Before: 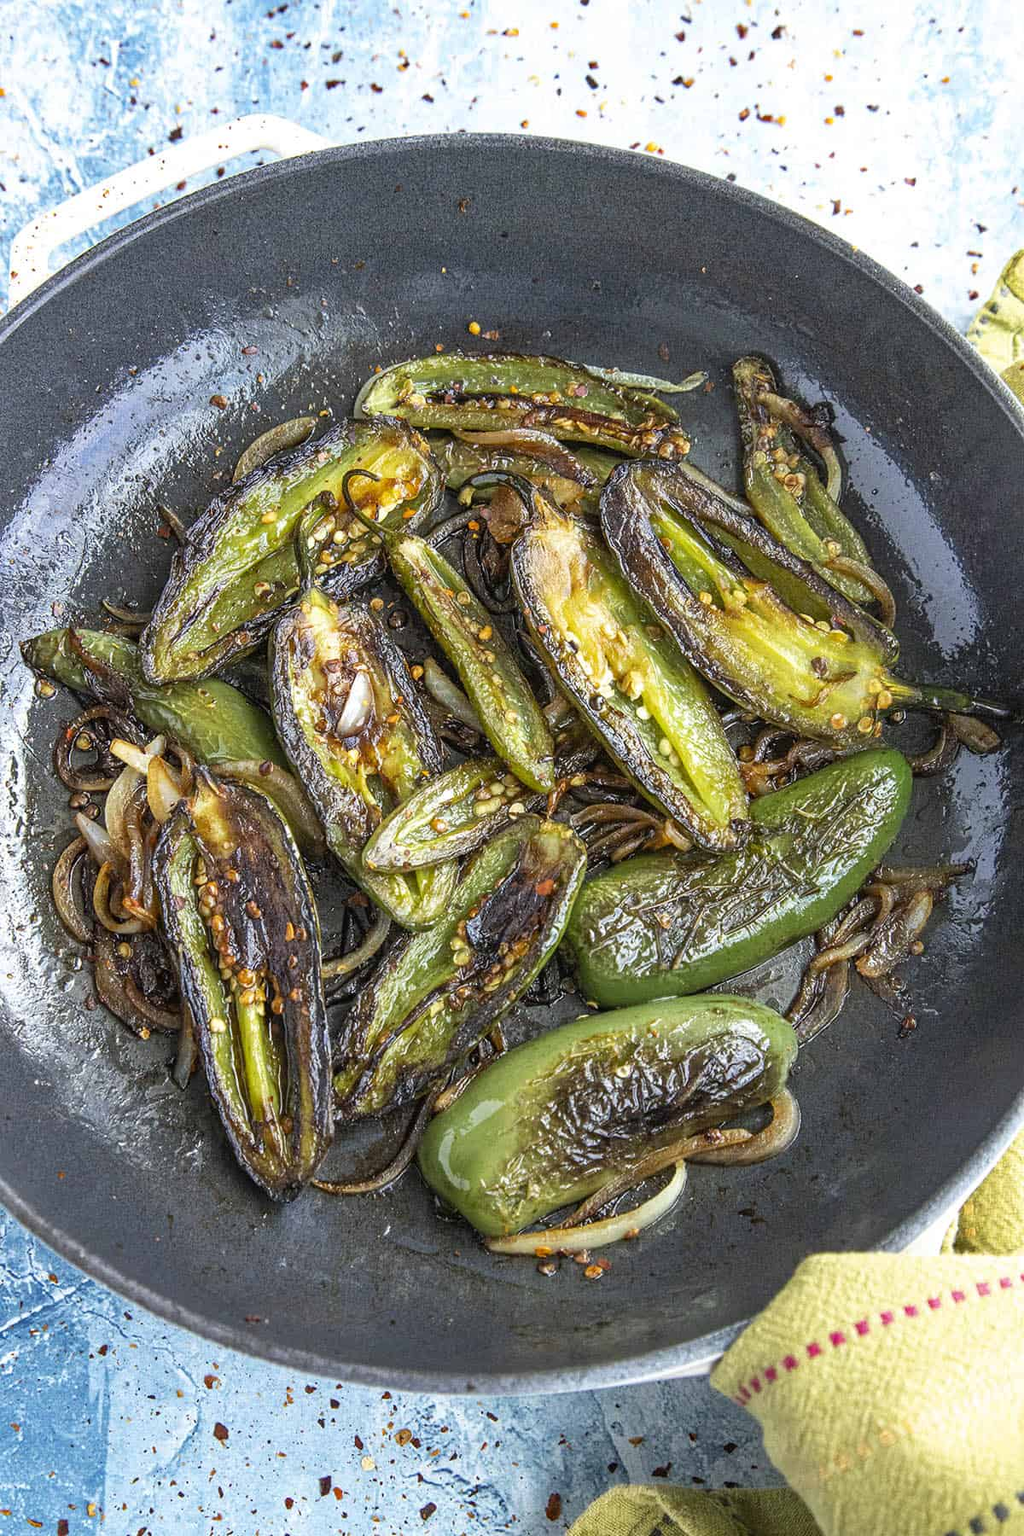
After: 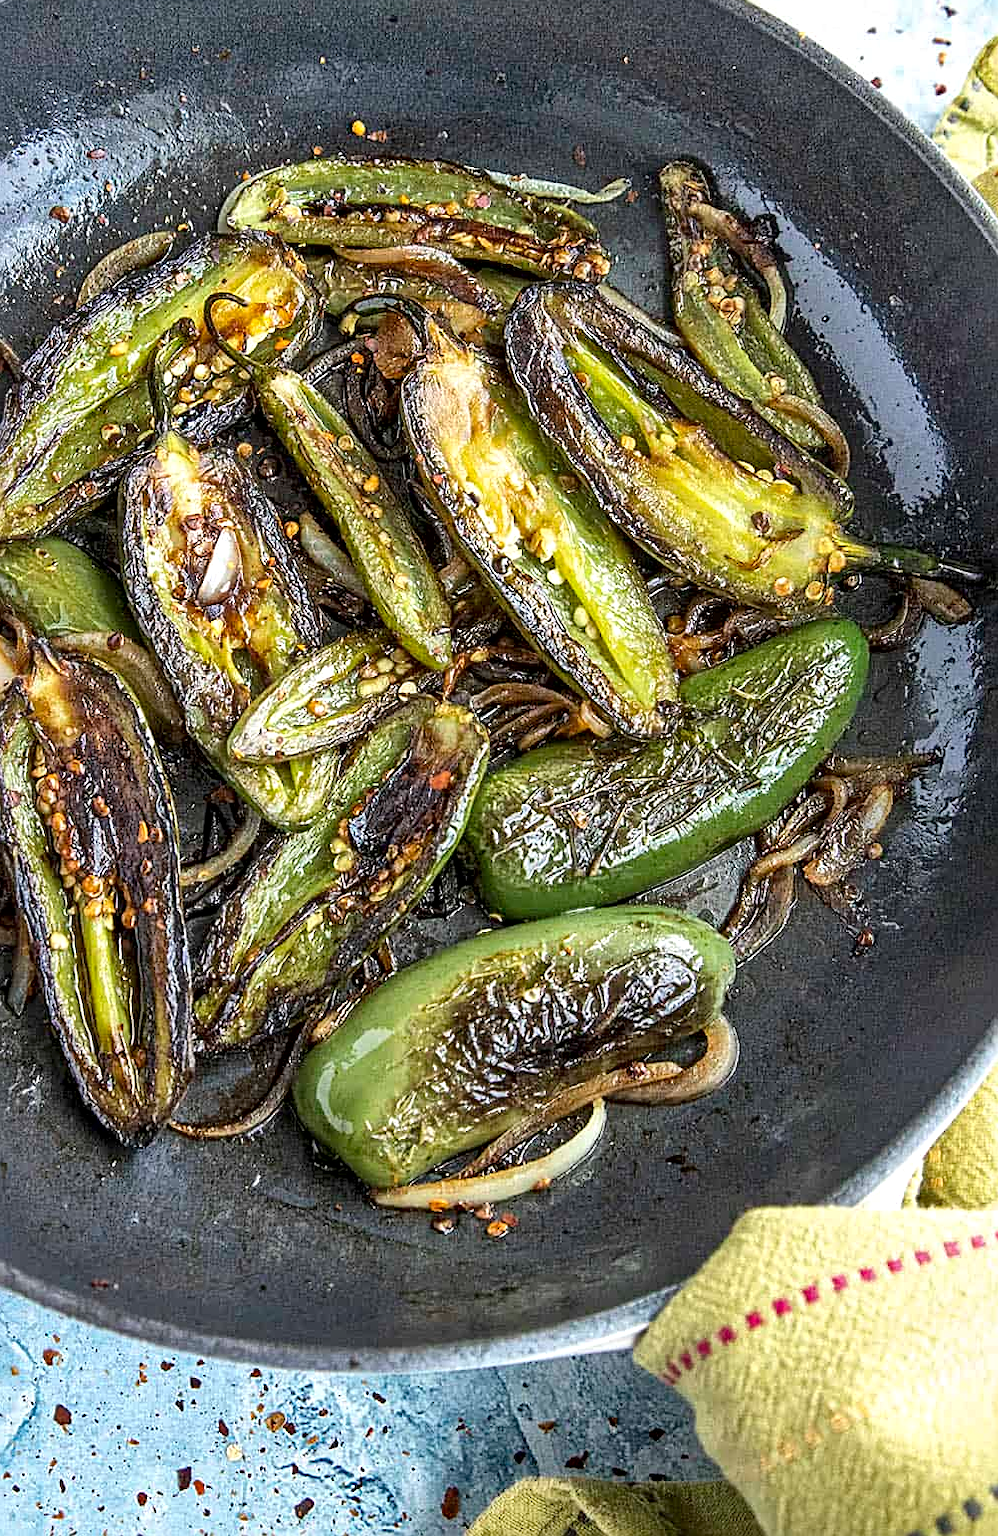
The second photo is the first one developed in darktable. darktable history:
crop: left 16.385%, top 14.24%
local contrast: mode bilateral grid, contrast 25, coarseness 47, detail 151%, midtone range 0.2
sharpen: on, module defaults
